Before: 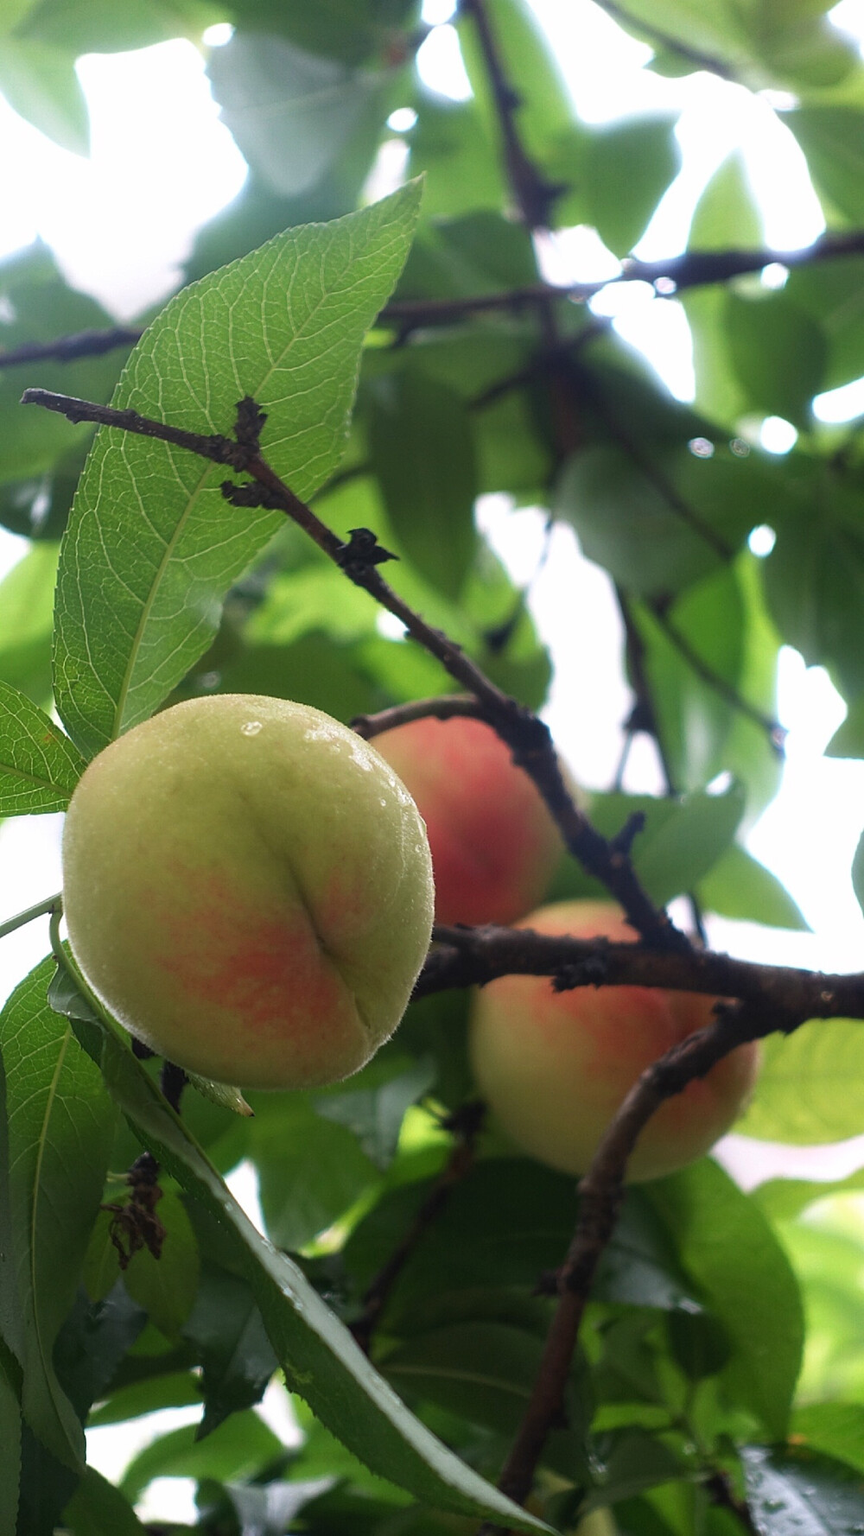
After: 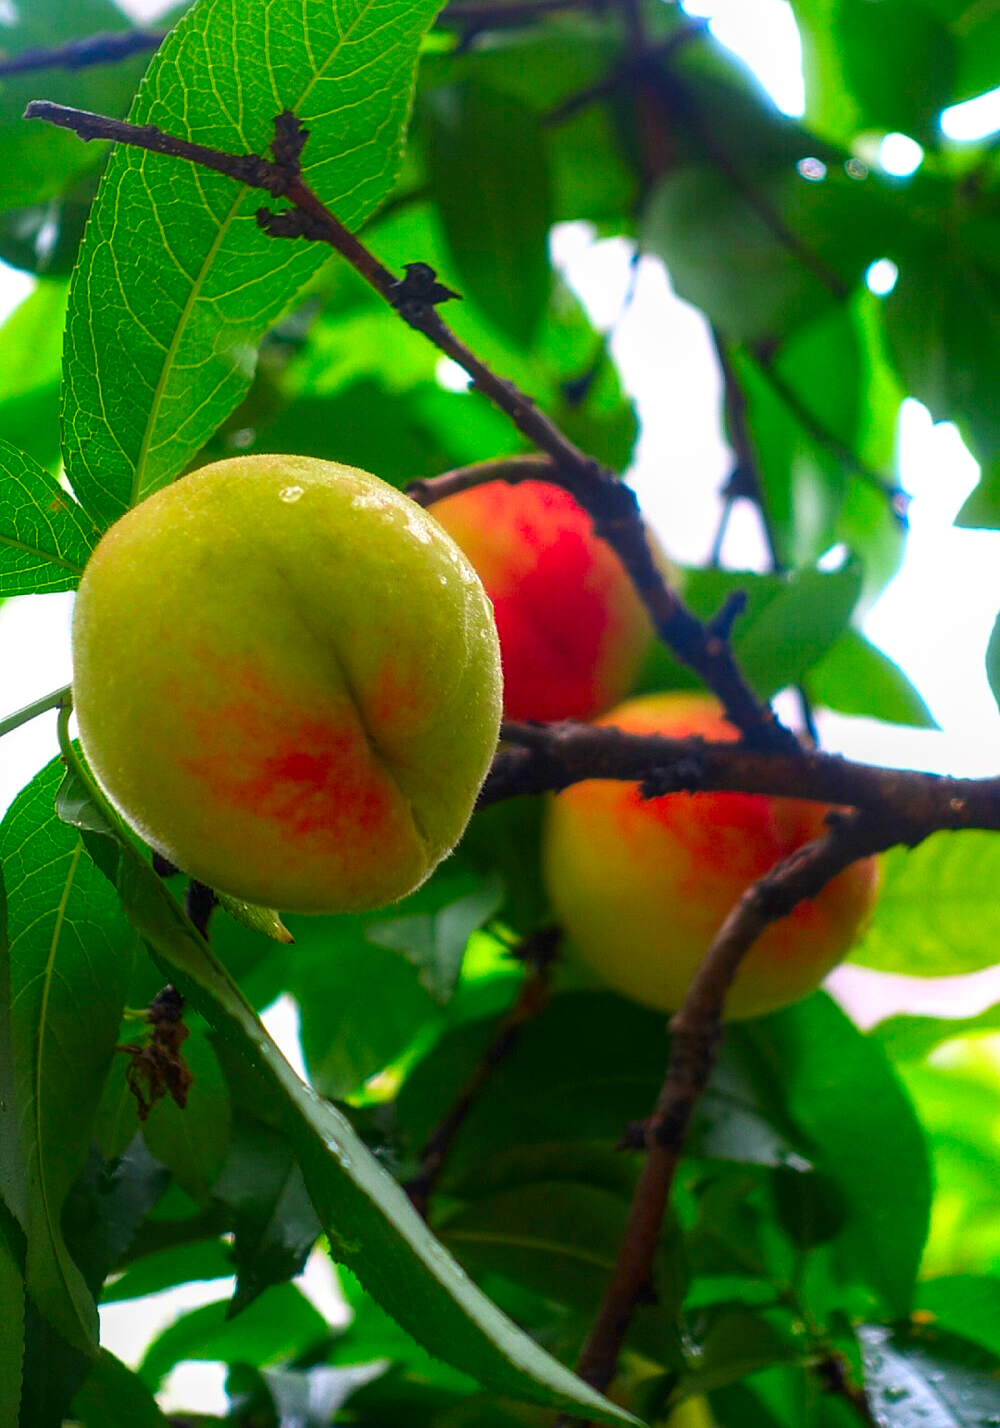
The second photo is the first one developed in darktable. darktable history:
color correction: highlights b* 0.033, saturation 2.14
local contrast: on, module defaults
crop and rotate: top 19.64%
